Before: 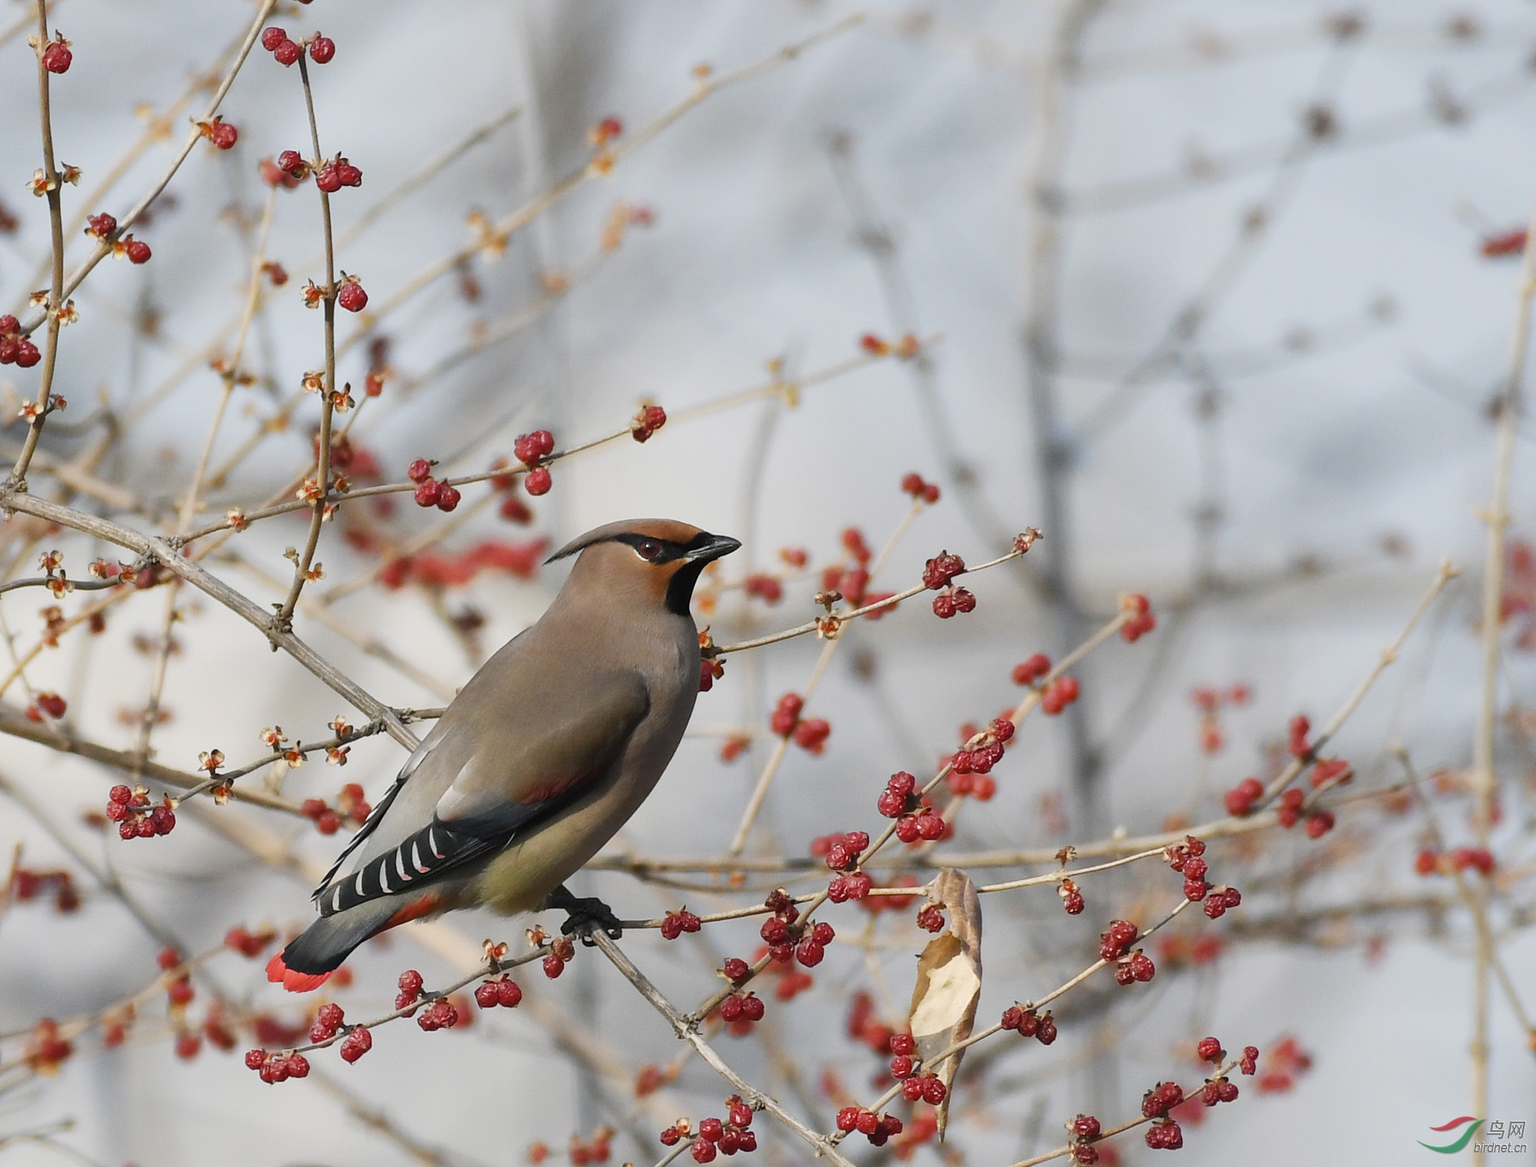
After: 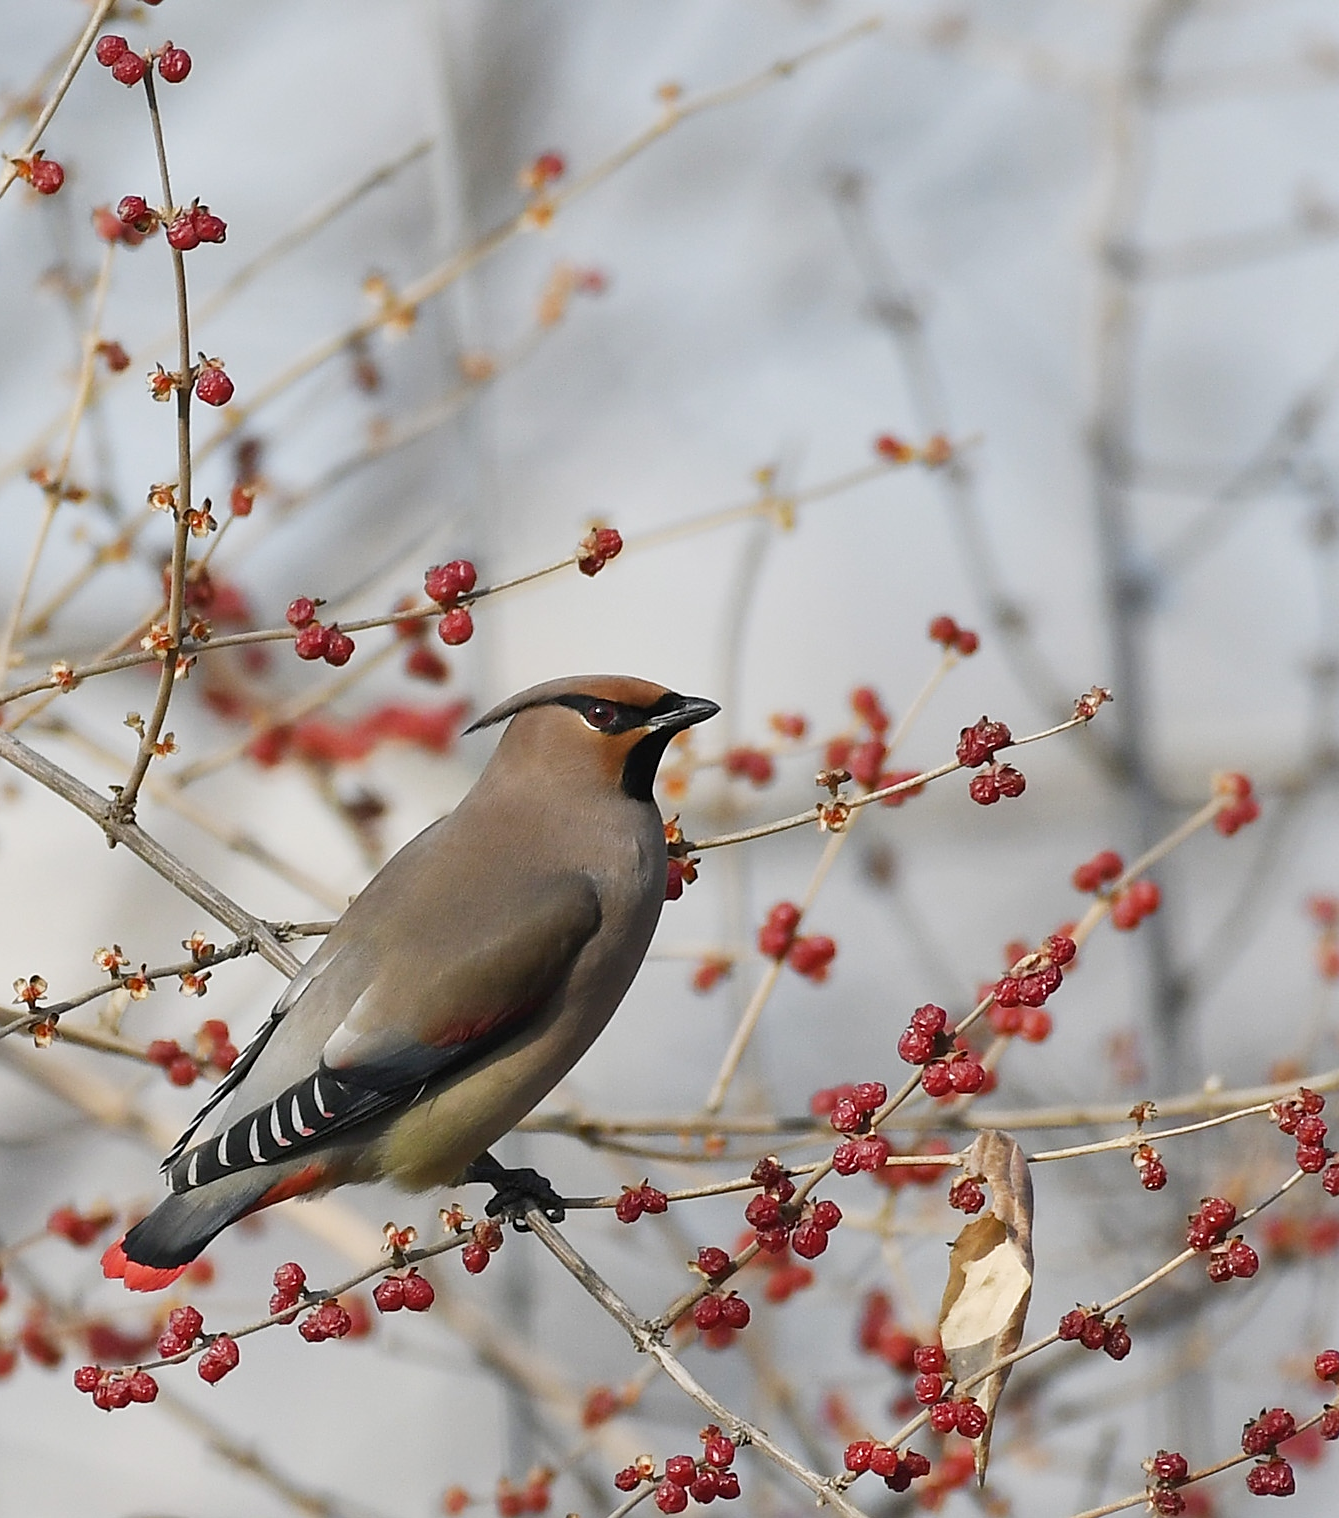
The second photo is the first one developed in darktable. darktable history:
crop and rotate: left 12.257%, right 20.751%
sharpen: on, module defaults
